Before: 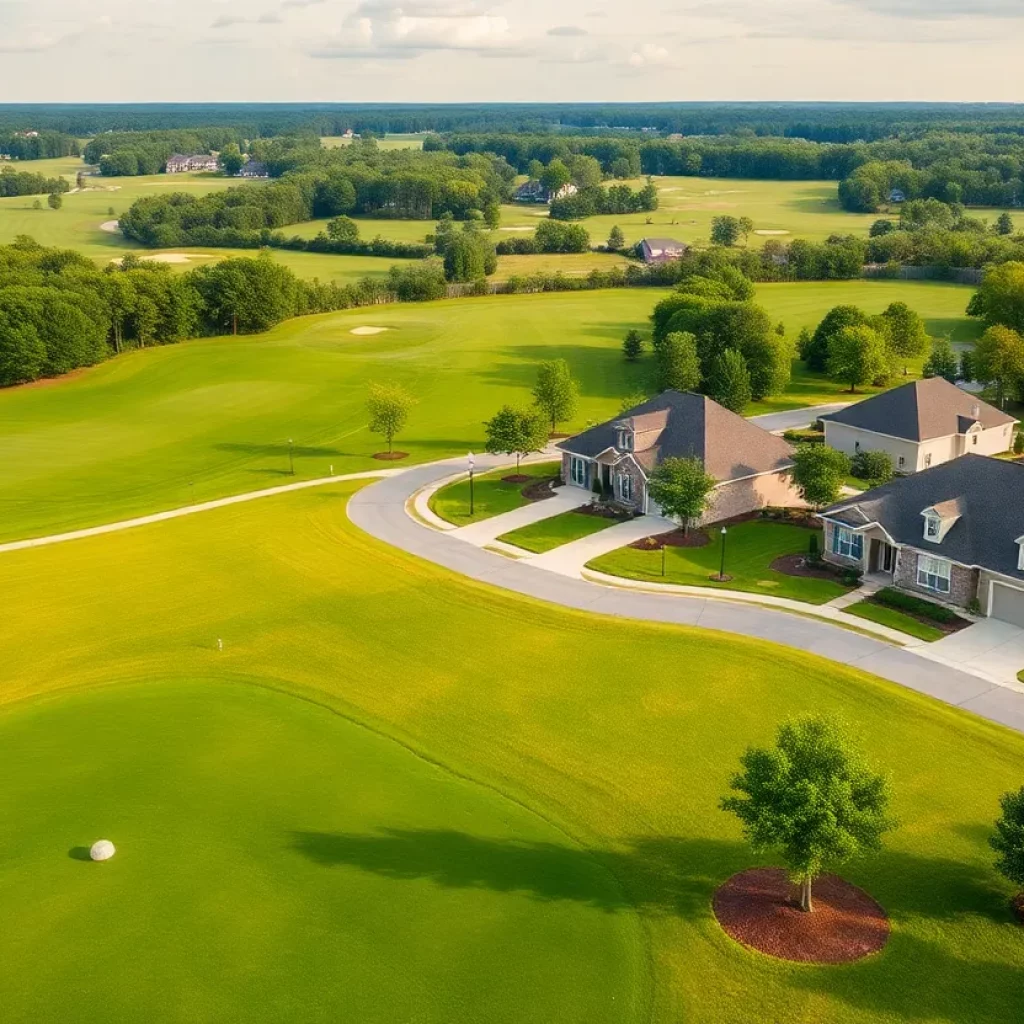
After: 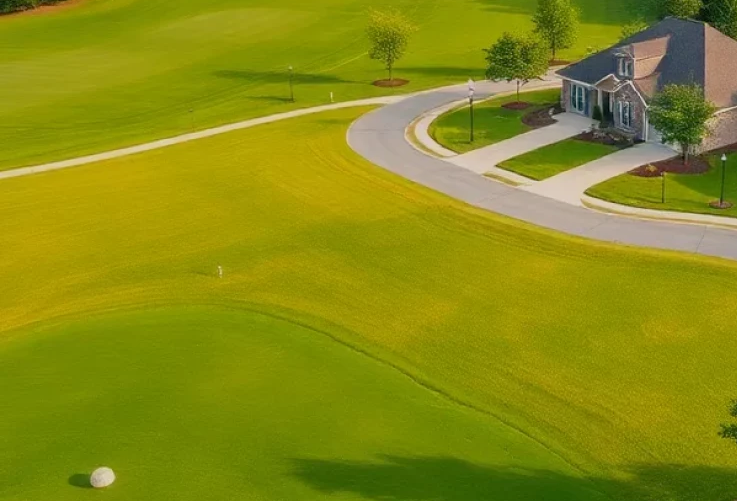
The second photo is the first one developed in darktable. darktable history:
crop: top 36.48%, right 27.94%, bottom 14.533%
tone equalizer: -8 EV 0.217 EV, -7 EV 0.377 EV, -6 EV 0.393 EV, -5 EV 0.251 EV, -3 EV -0.283 EV, -2 EV -0.446 EV, -1 EV -0.401 EV, +0 EV -0.278 EV, smoothing diameter 2.16%, edges refinement/feathering 17.27, mask exposure compensation -1.57 EV, filter diffusion 5
